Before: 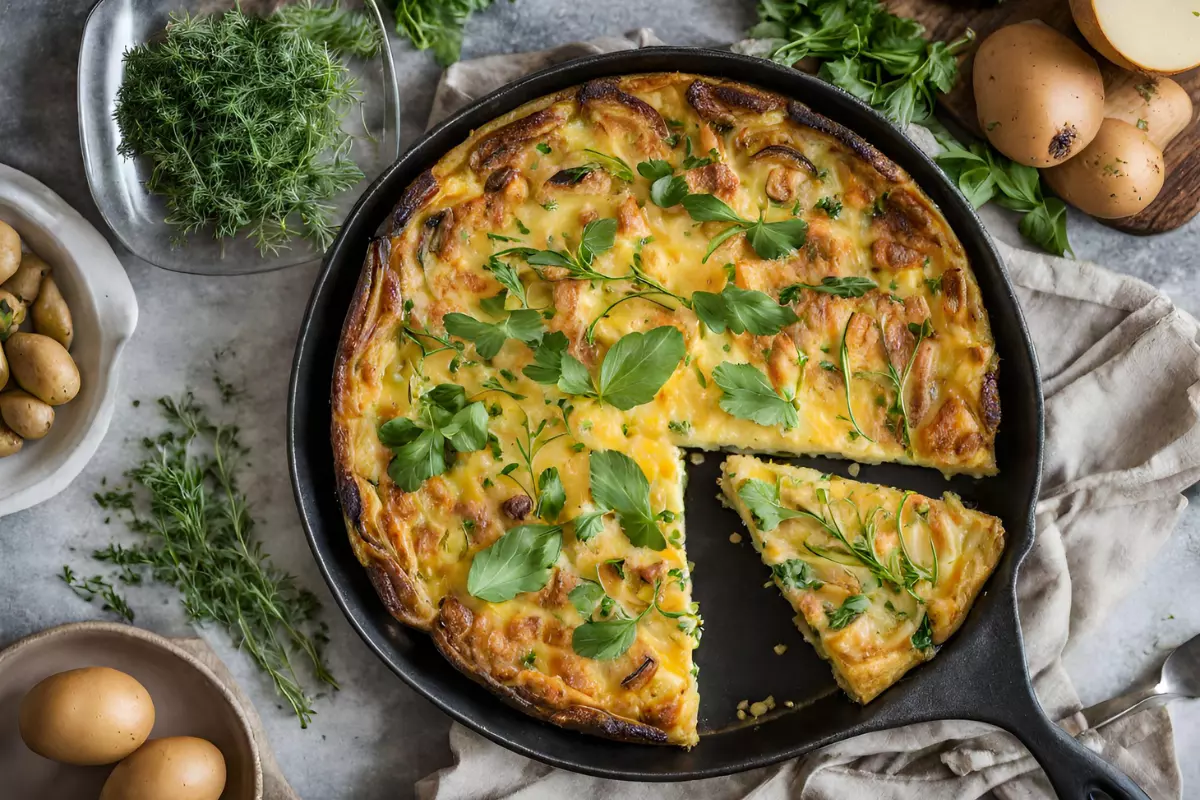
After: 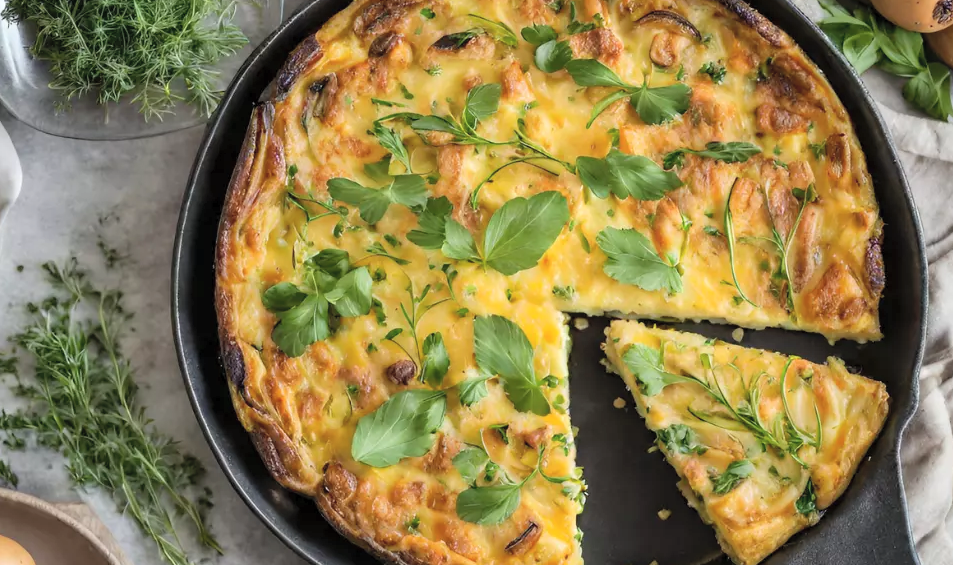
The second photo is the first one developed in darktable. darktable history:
crop: left 9.712%, top 16.928%, right 10.845%, bottom 12.332%
contrast brightness saturation: brightness 0.15
